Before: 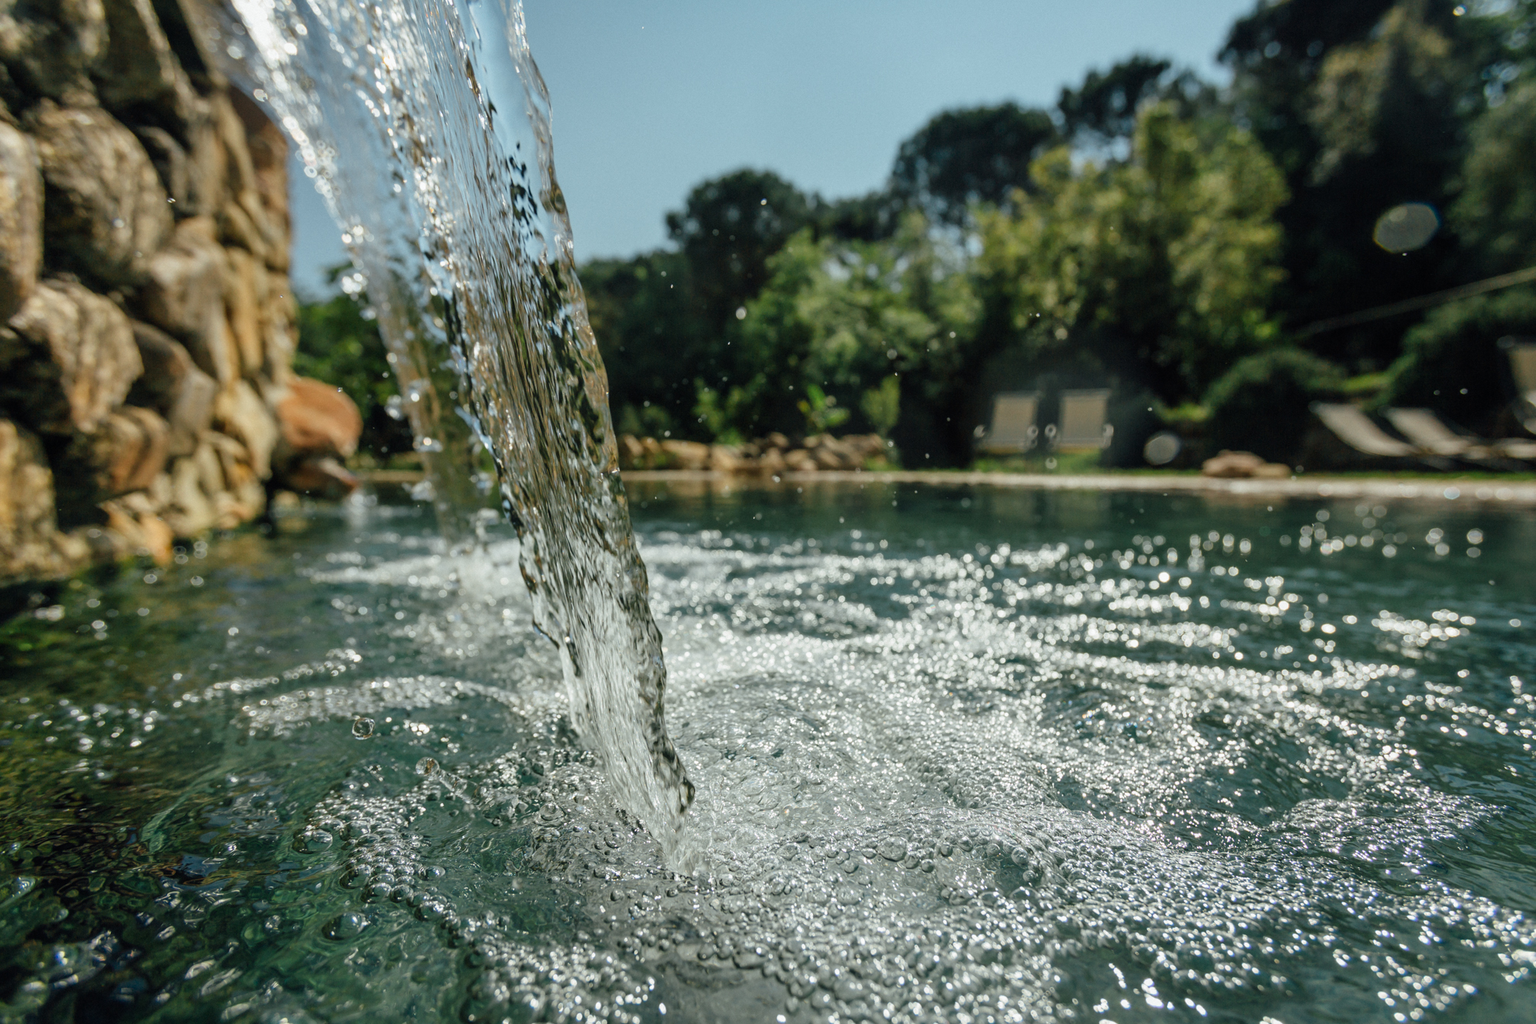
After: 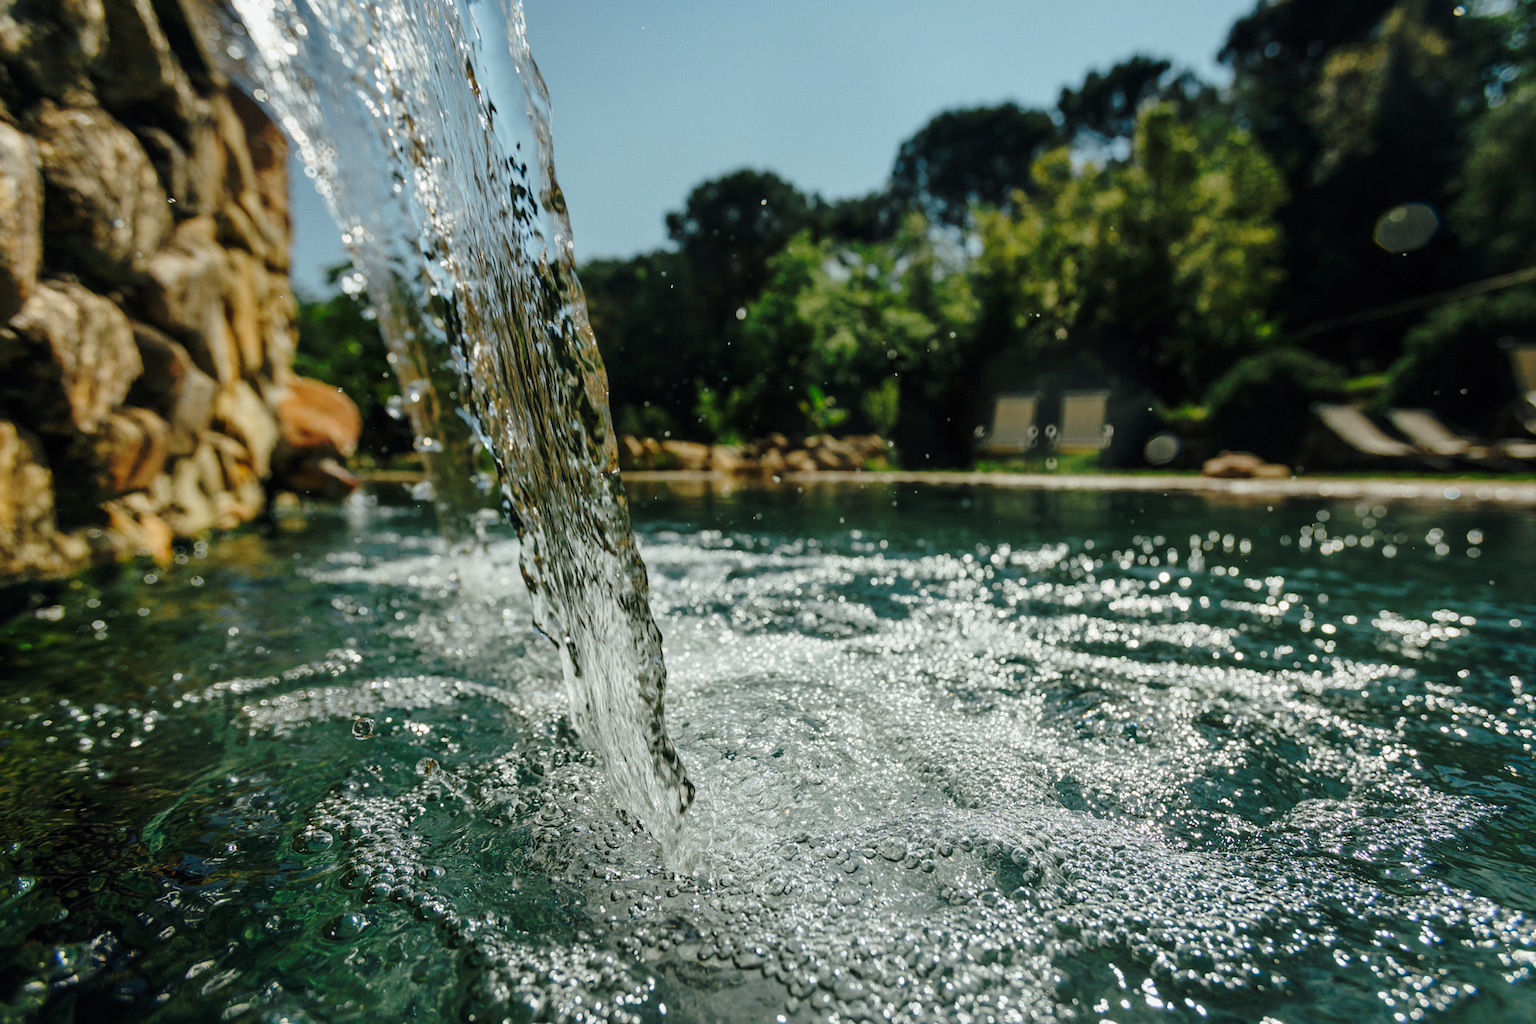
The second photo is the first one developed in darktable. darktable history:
base curve: curves: ch0 [(0, 0) (0.073, 0.04) (0.157, 0.139) (0.492, 0.492) (0.758, 0.758) (1, 1)], preserve colors none
white balance: red 1, blue 1
